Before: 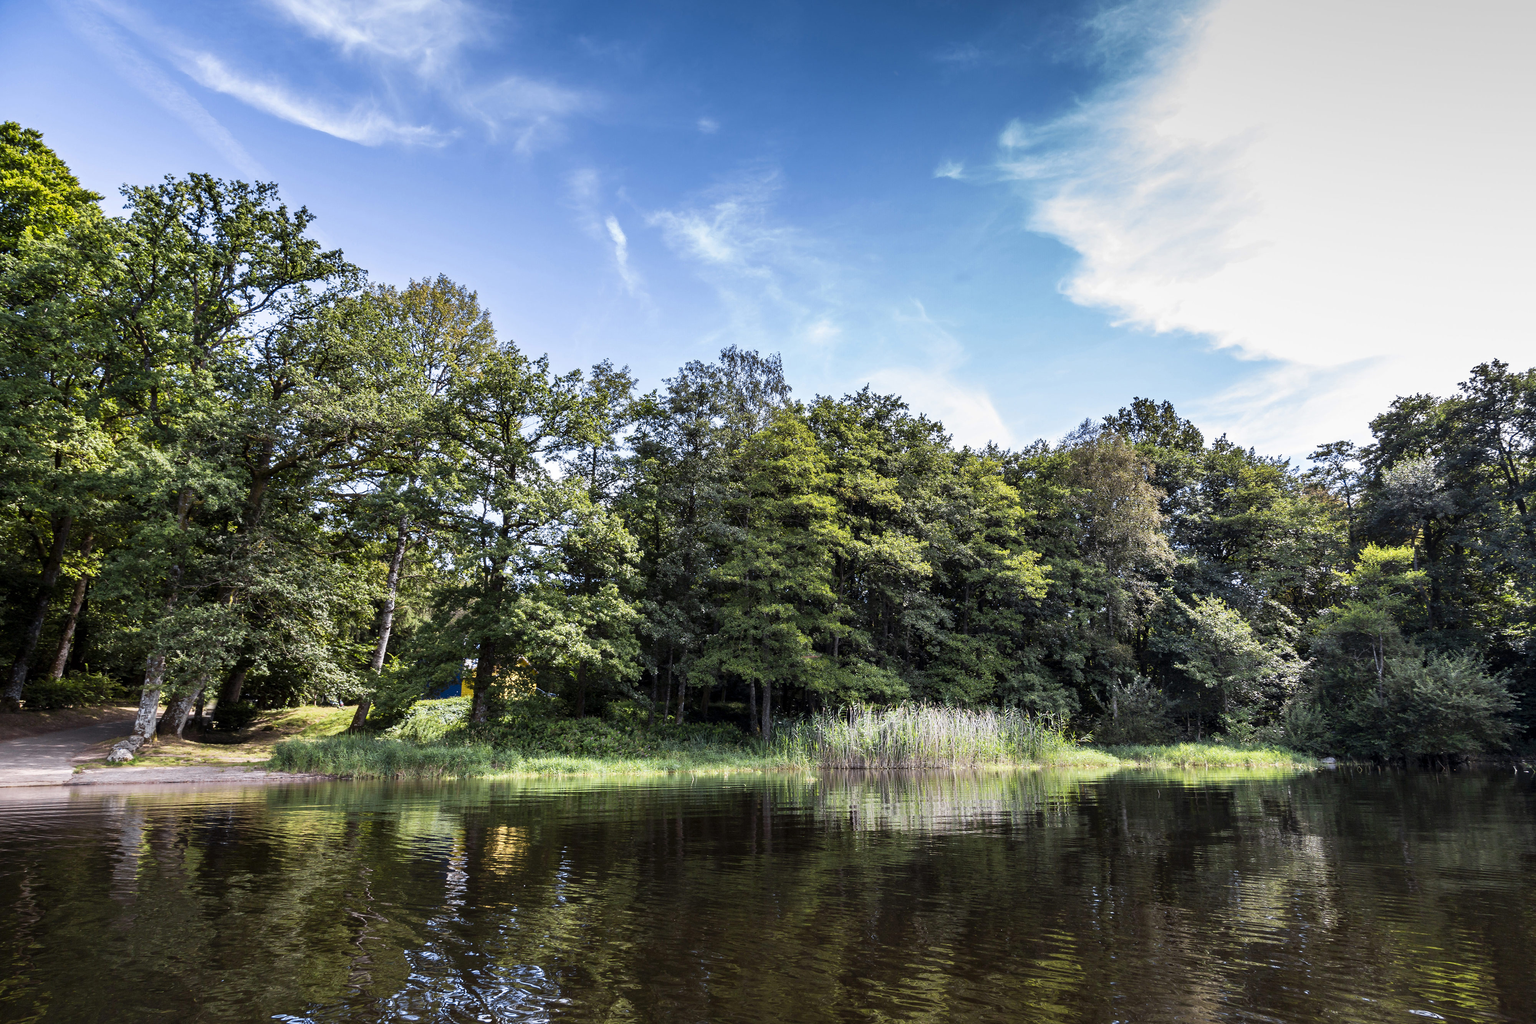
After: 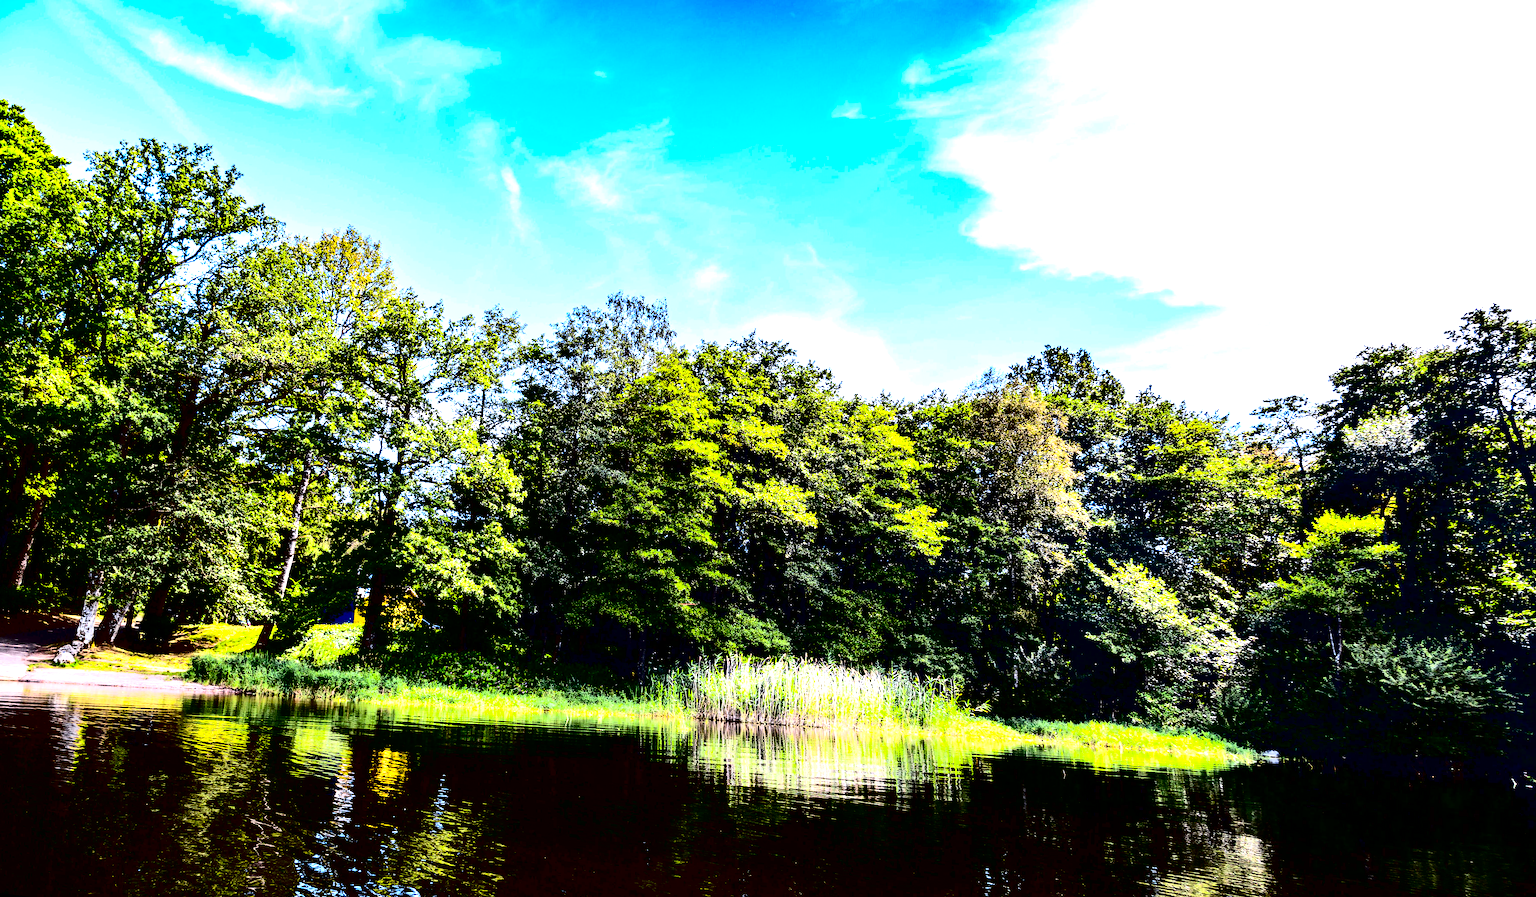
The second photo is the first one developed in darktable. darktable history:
exposure: black level correction 0, exposure 1.2 EV, compensate exposure bias true, compensate highlight preservation false
rotate and perspective: rotation 1.69°, lens shift (vertical) -0.023, lens shift (horizontal) -0.291, crop left 0.025, crop right 0.988, crop top 0.092, crop bottom 0.842
contrast brightness saturation: contrast 0.77, brightness -1, saturation 1
